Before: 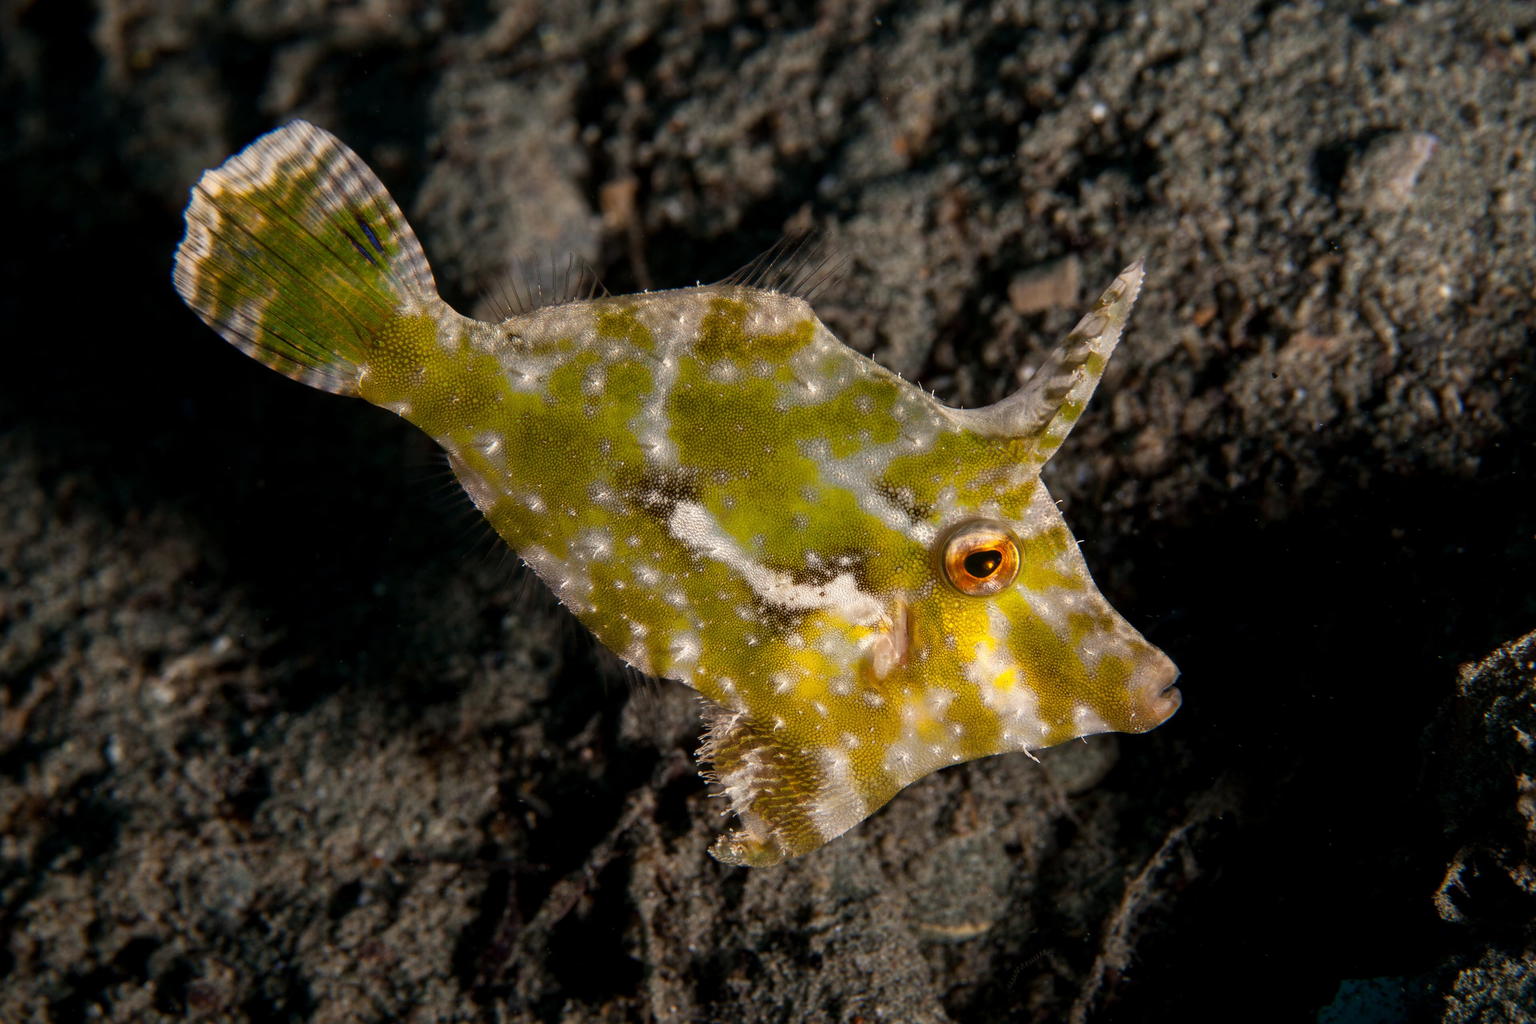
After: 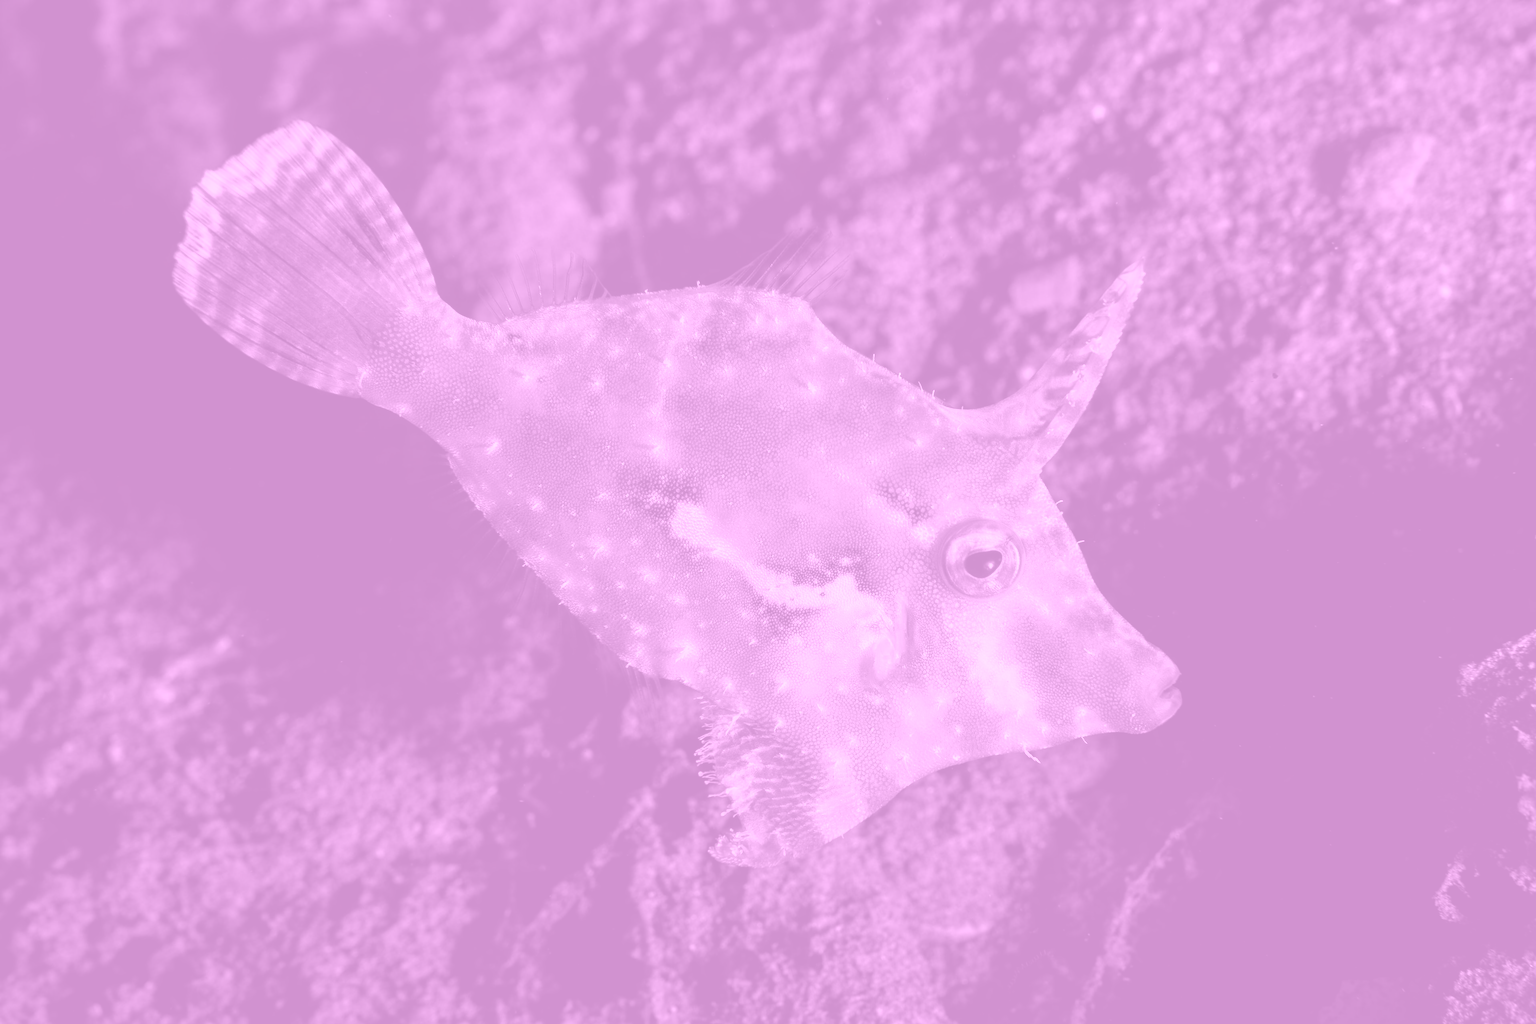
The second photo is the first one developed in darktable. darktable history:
contrast brightness saturation: brightness -0.09
colorize: hue 331.2°, saturation 75%, source mix 30.28%, lightness 70.52%, version 1
